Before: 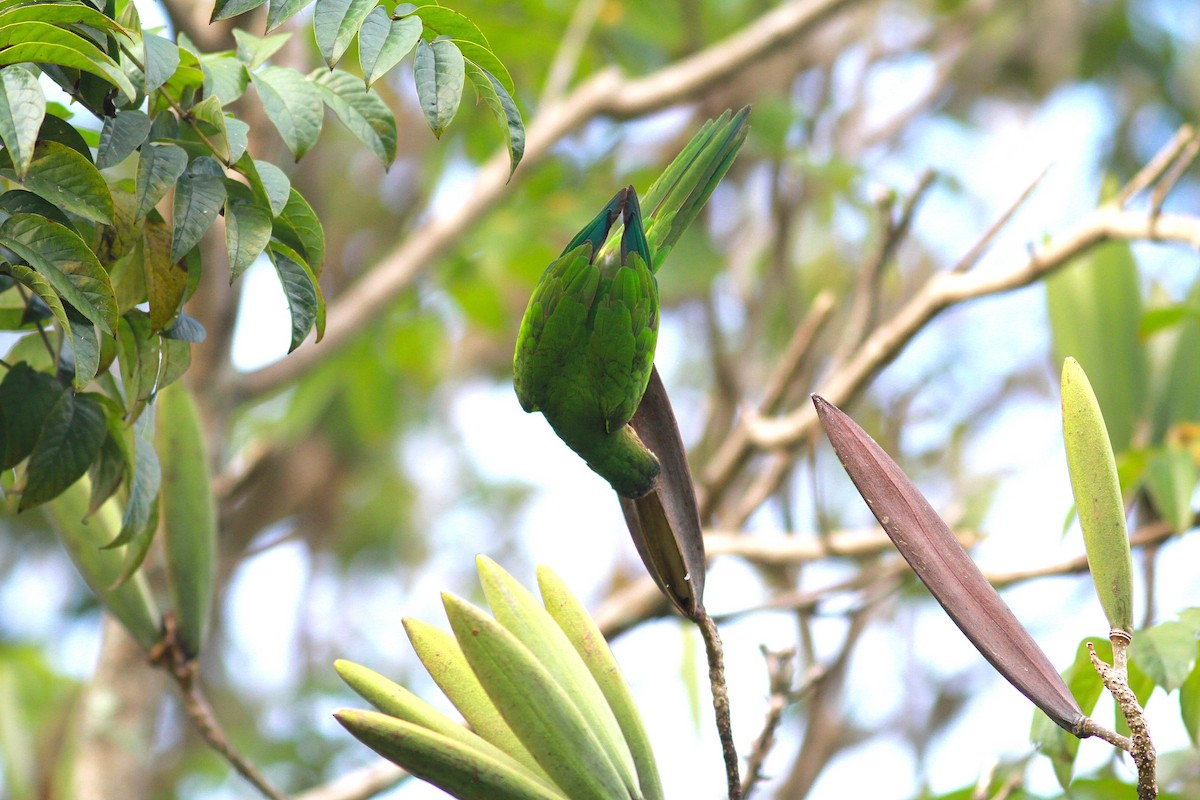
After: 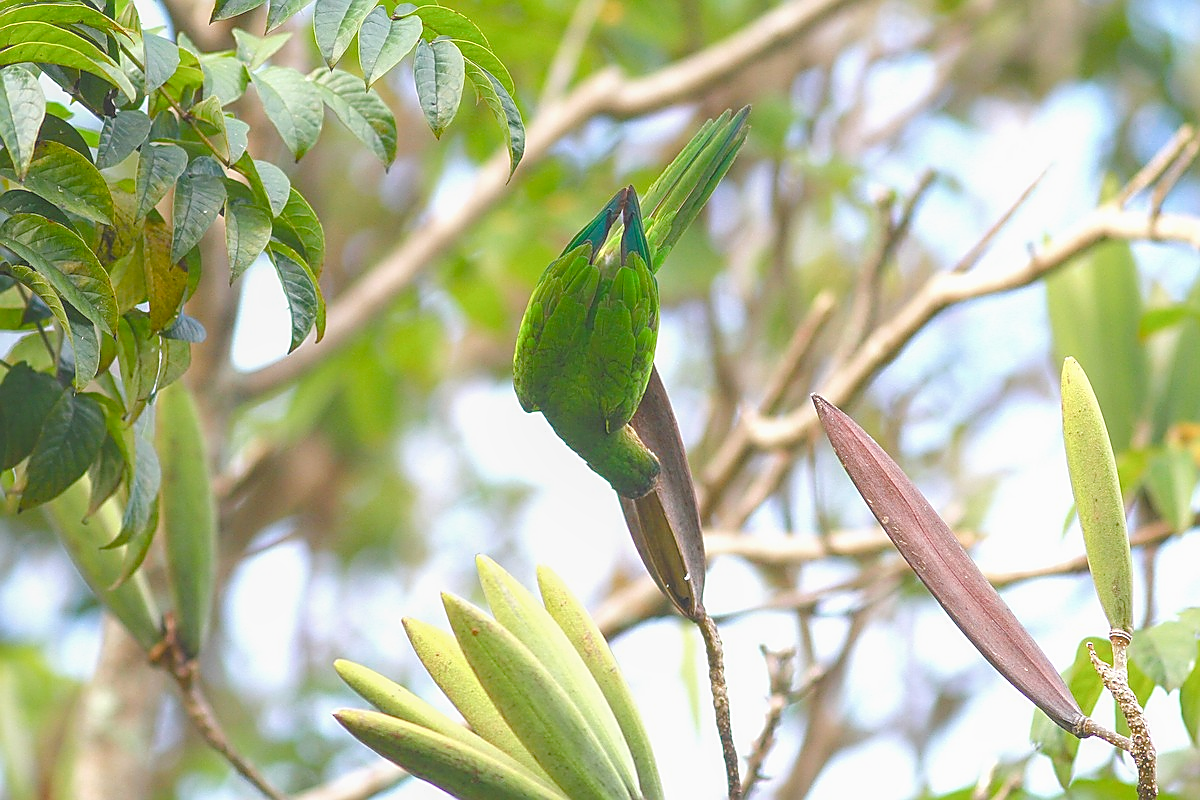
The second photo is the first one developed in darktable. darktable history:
local contrast: highlights 48%, shadows 0%, detail 100%
color balance: lift [1.007, 1, 1, 1], gamma [1.097, 1, 1, 1]
color balance rgb: perceptual saturation grading › global saturation 20%, perceptual saturation grading › highlights -25%, perceptual saturation grading › shadows 50%
sharpen: radius 1.4, amount 1.25, threshold 0.7
